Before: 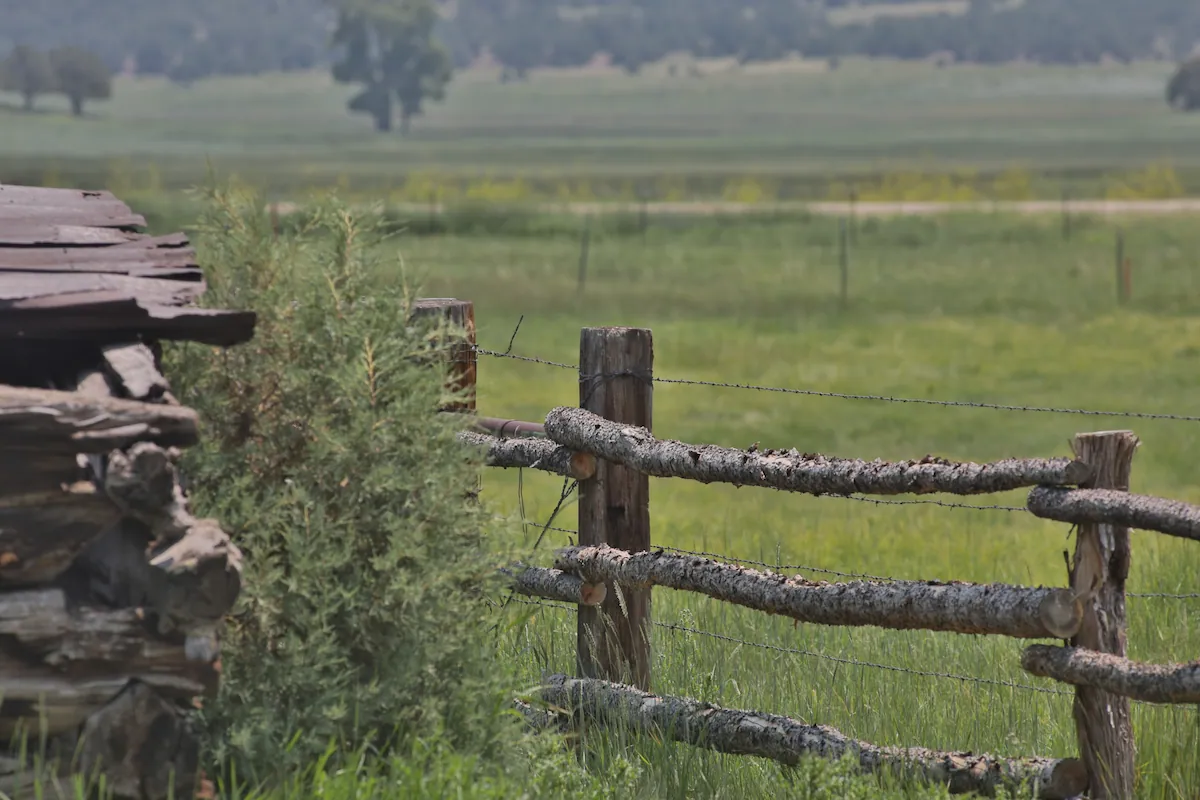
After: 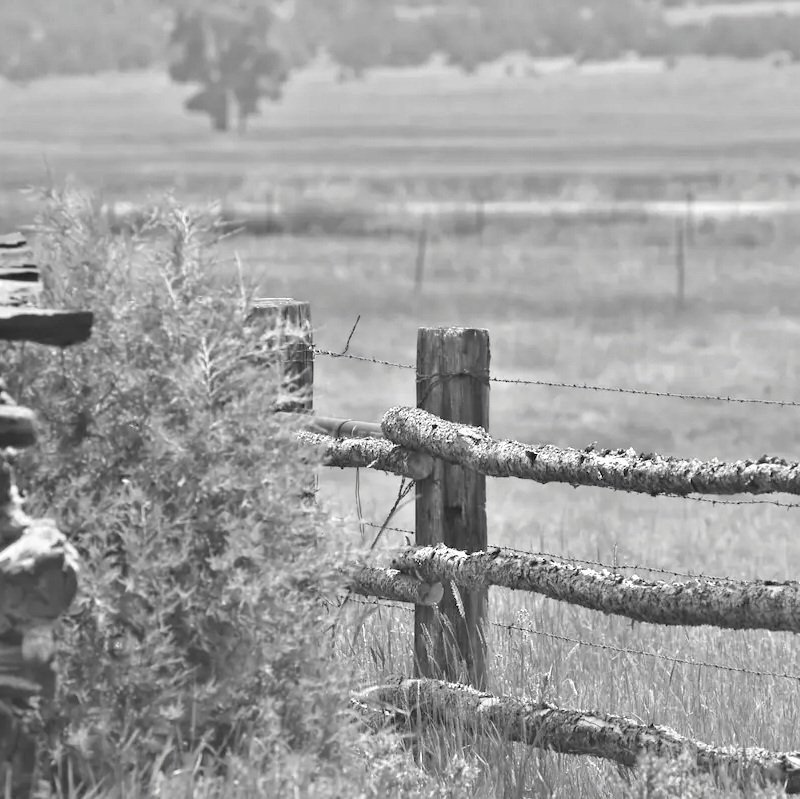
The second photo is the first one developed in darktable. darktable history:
crop and rotate: left 13.651%, right 19.647%
contrast brightness saturation: saturation -0.994
exposure: black level correction 0, exposure 1.096 EV, compensate exposure bias true, compensate highlight preservation false
